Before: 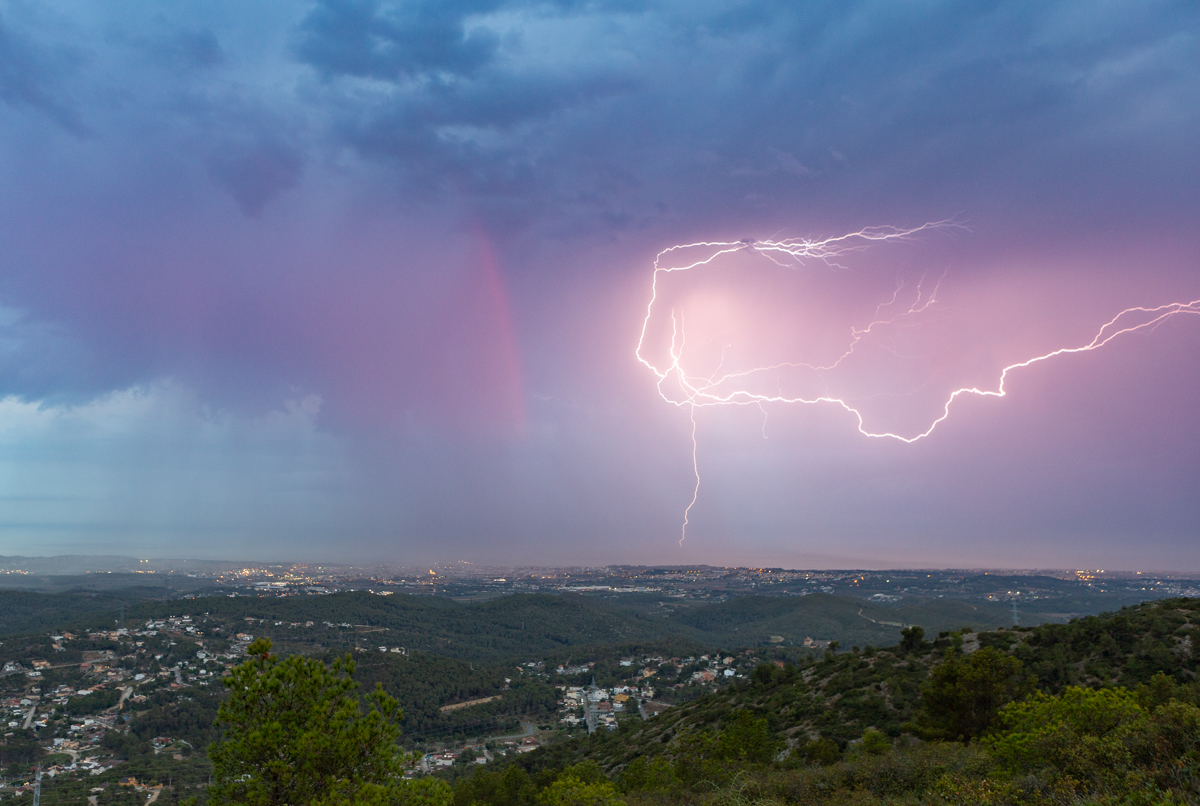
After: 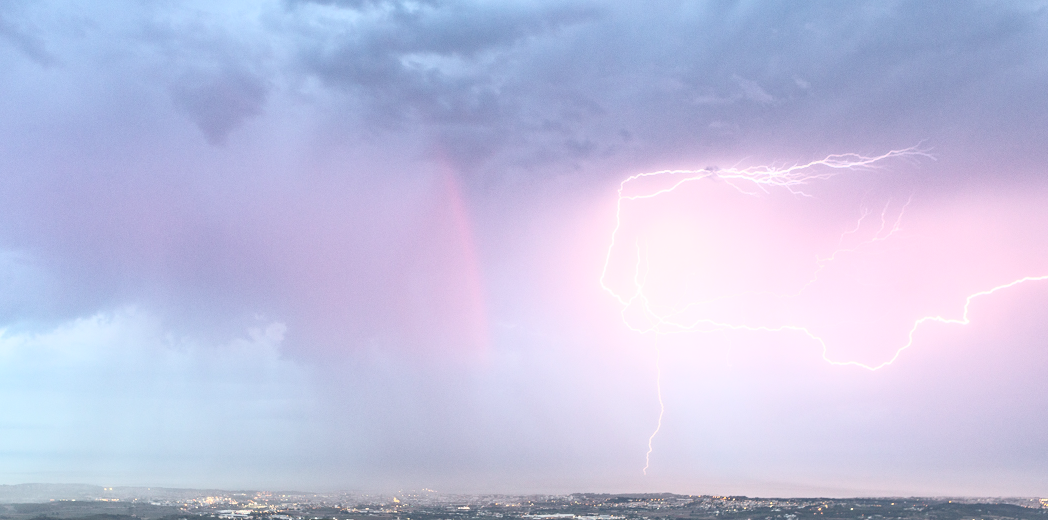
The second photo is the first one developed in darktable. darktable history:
contrast brightness saturation: contrast 0.43, brightness 0.56, saturation -0.19
crop: left 3.015%, top 8.969%, right 9.647%, bottom 26.457%
